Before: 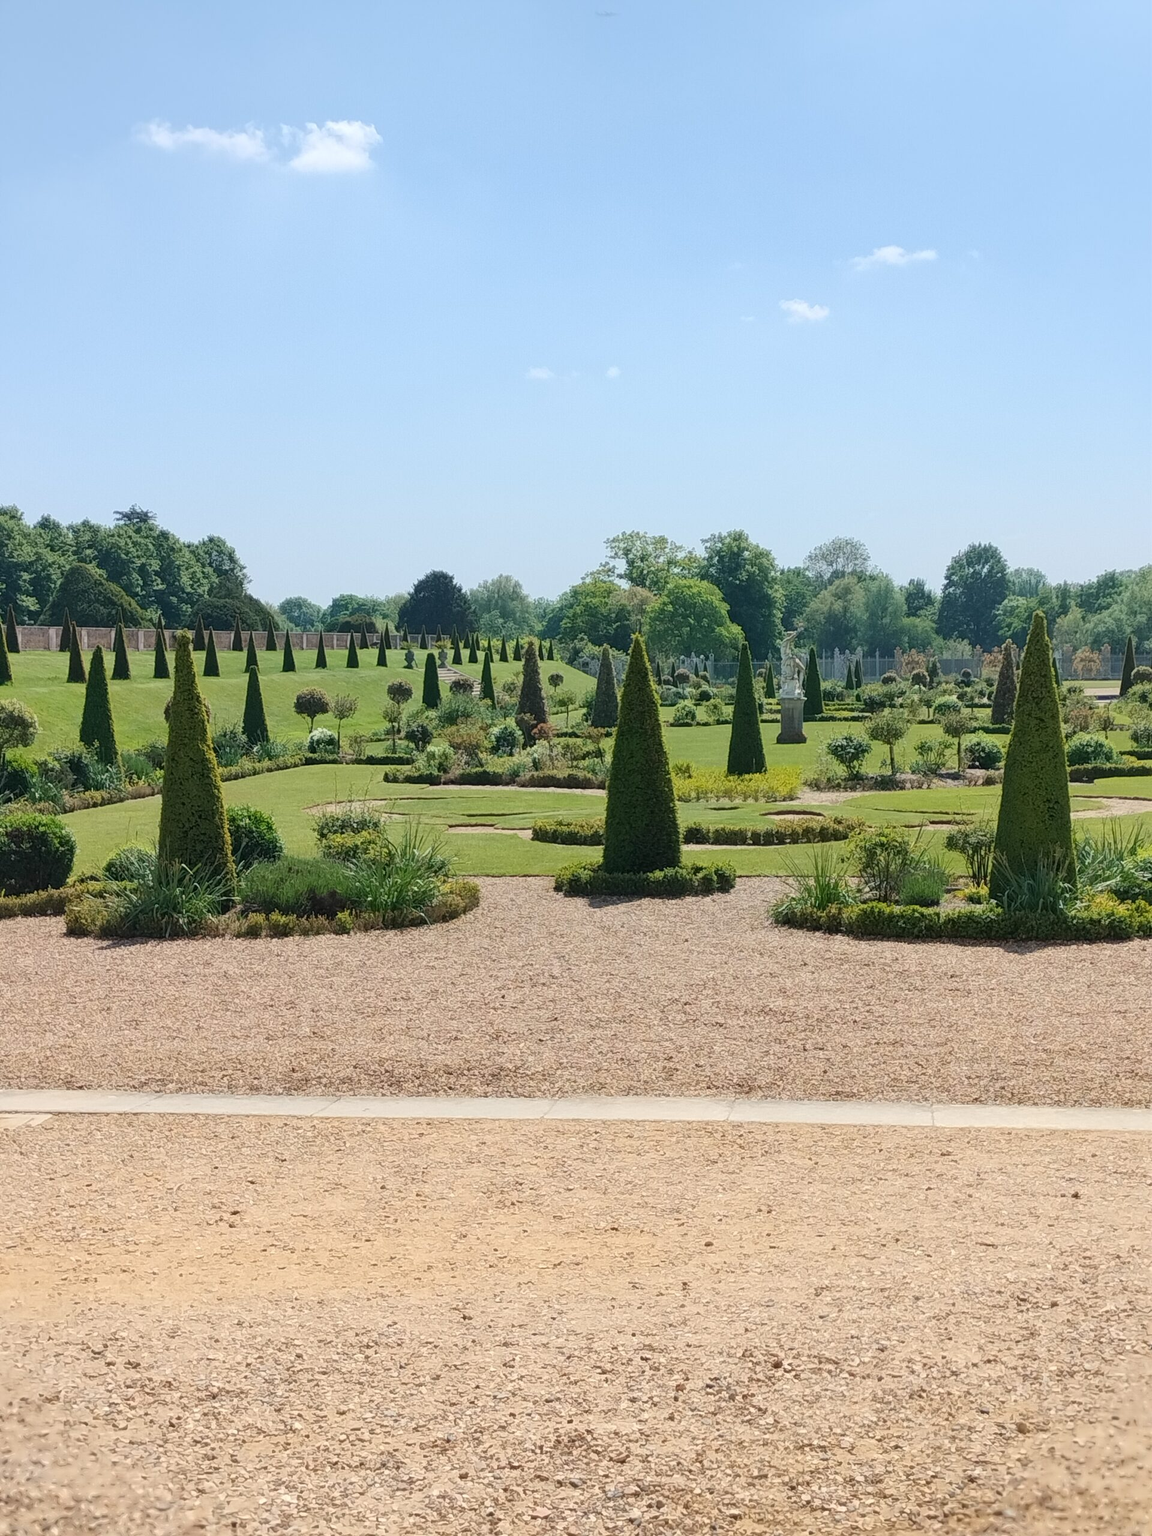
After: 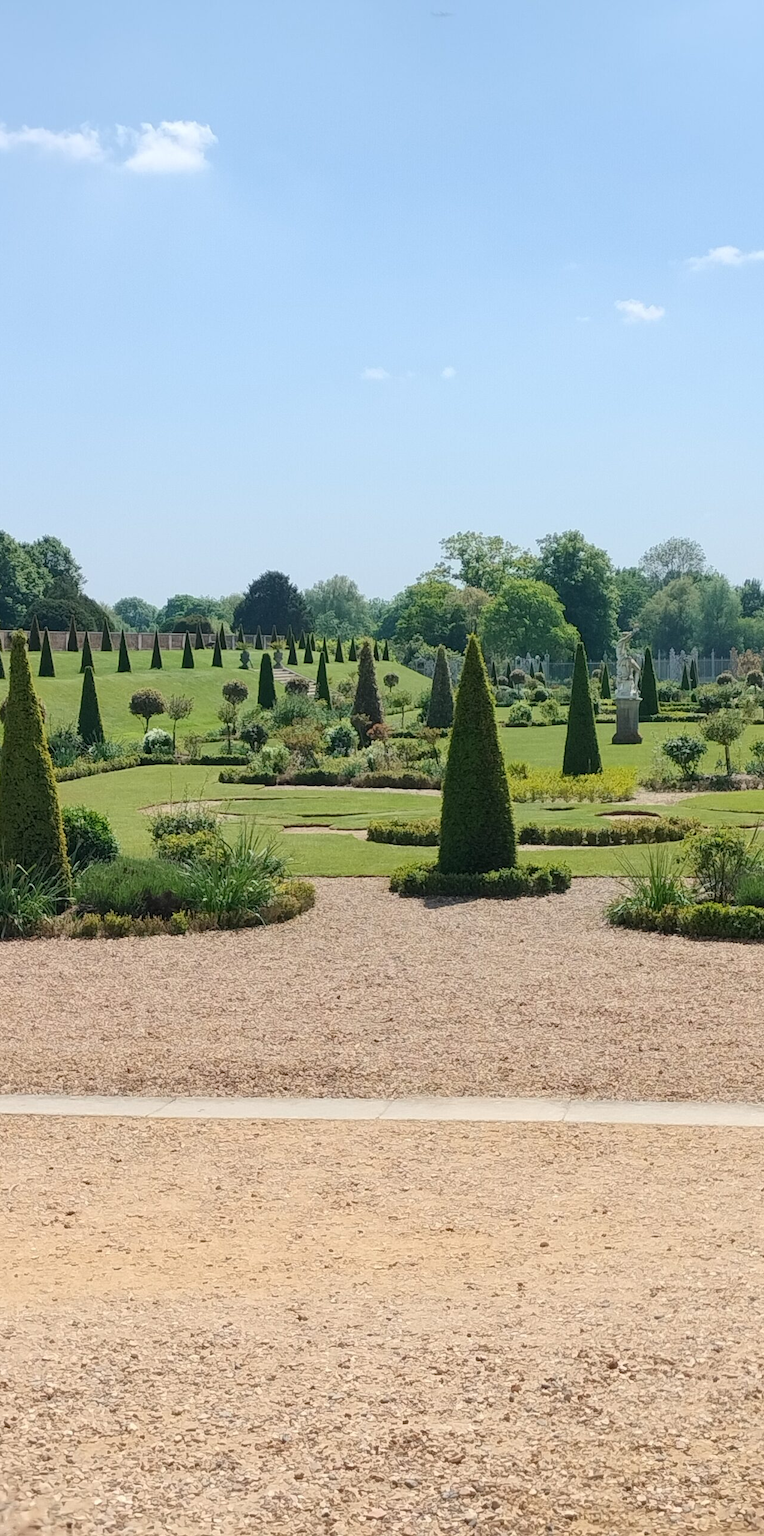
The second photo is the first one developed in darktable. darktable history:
crop and rotate: left 14.323%, right 19.304%
